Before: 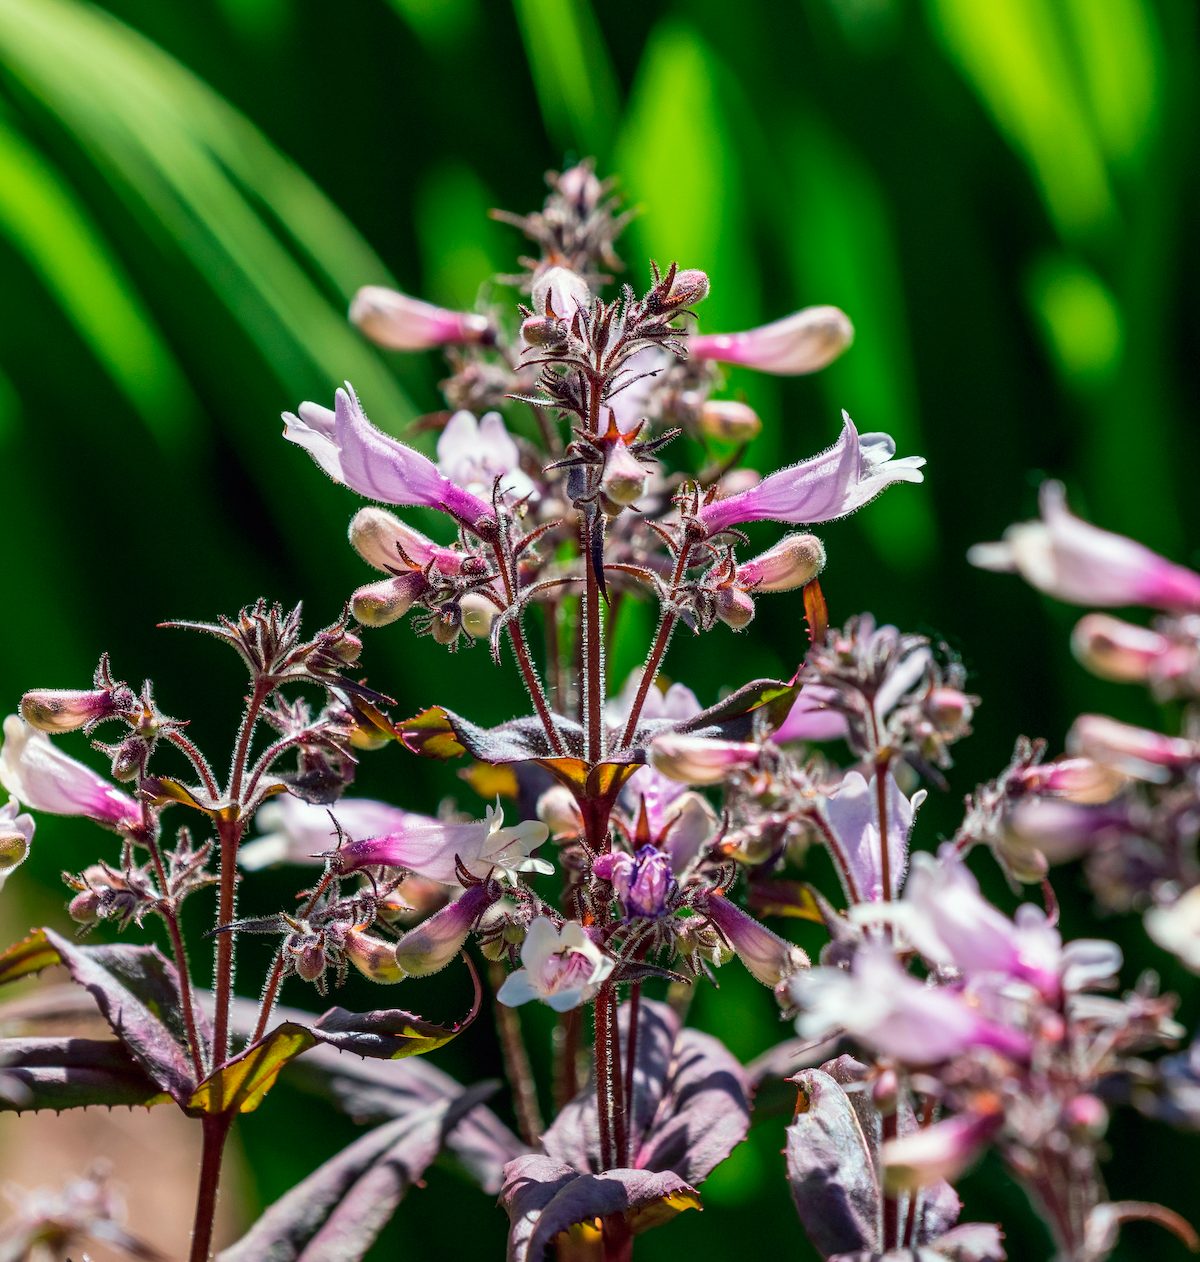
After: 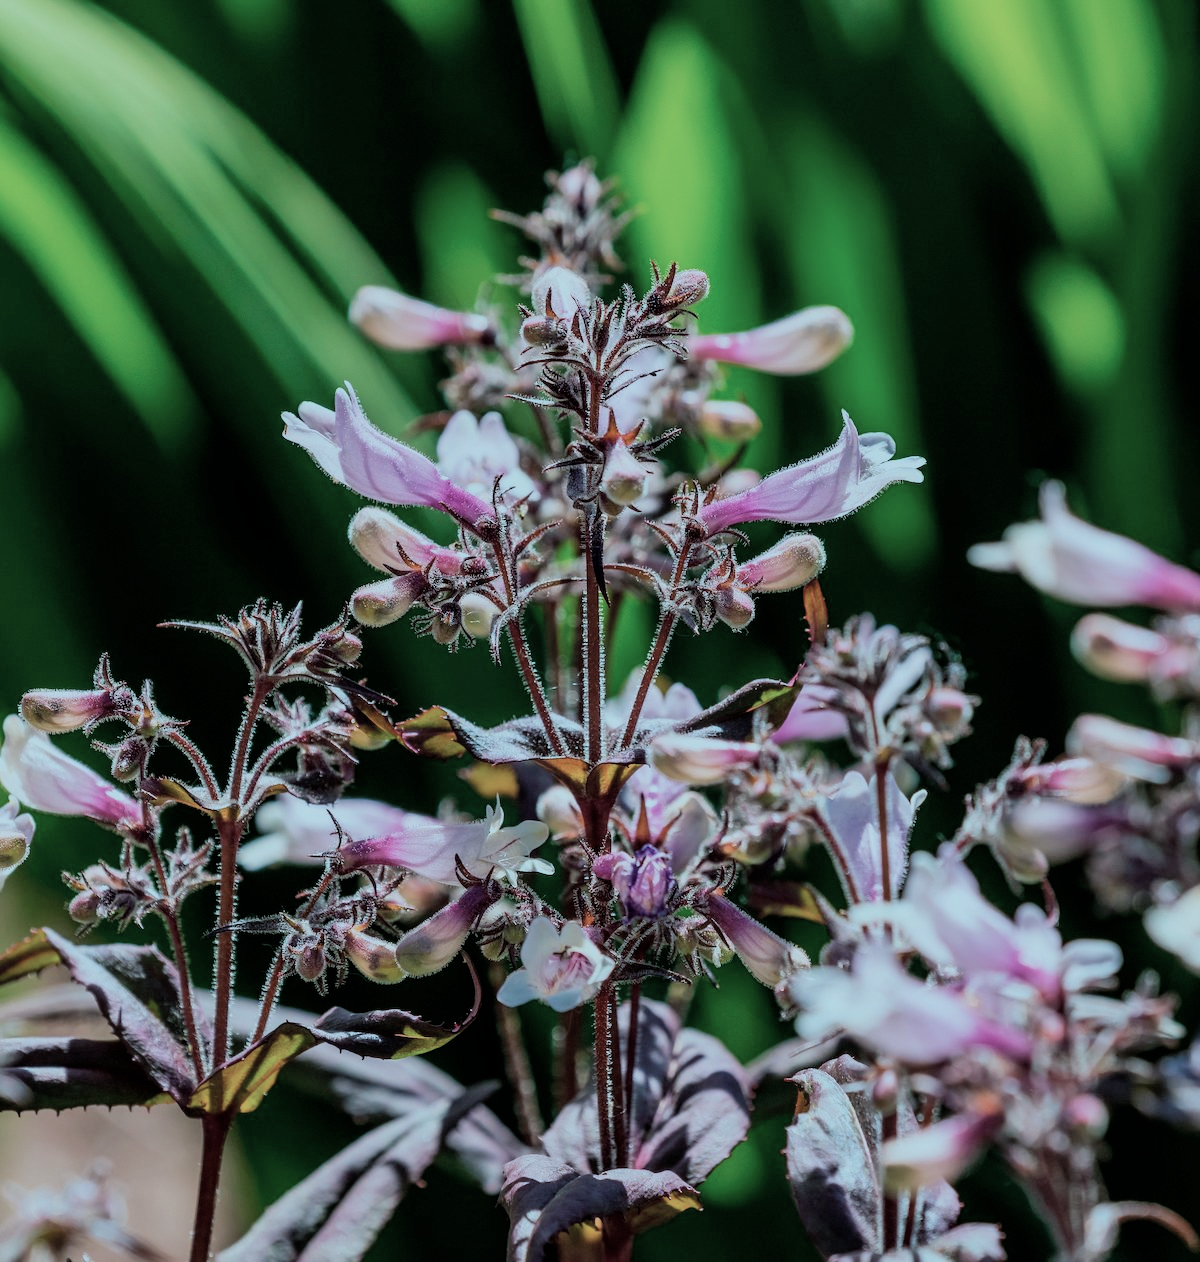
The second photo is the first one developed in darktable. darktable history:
filmic rgb: black relative exposure -7.48 EV, white relative exposure 4.83 EV, hardness 3.4, color science v6 (2022)
color correction: highlights a* -12.64, highlights b* -18.1, saturation 0.7
